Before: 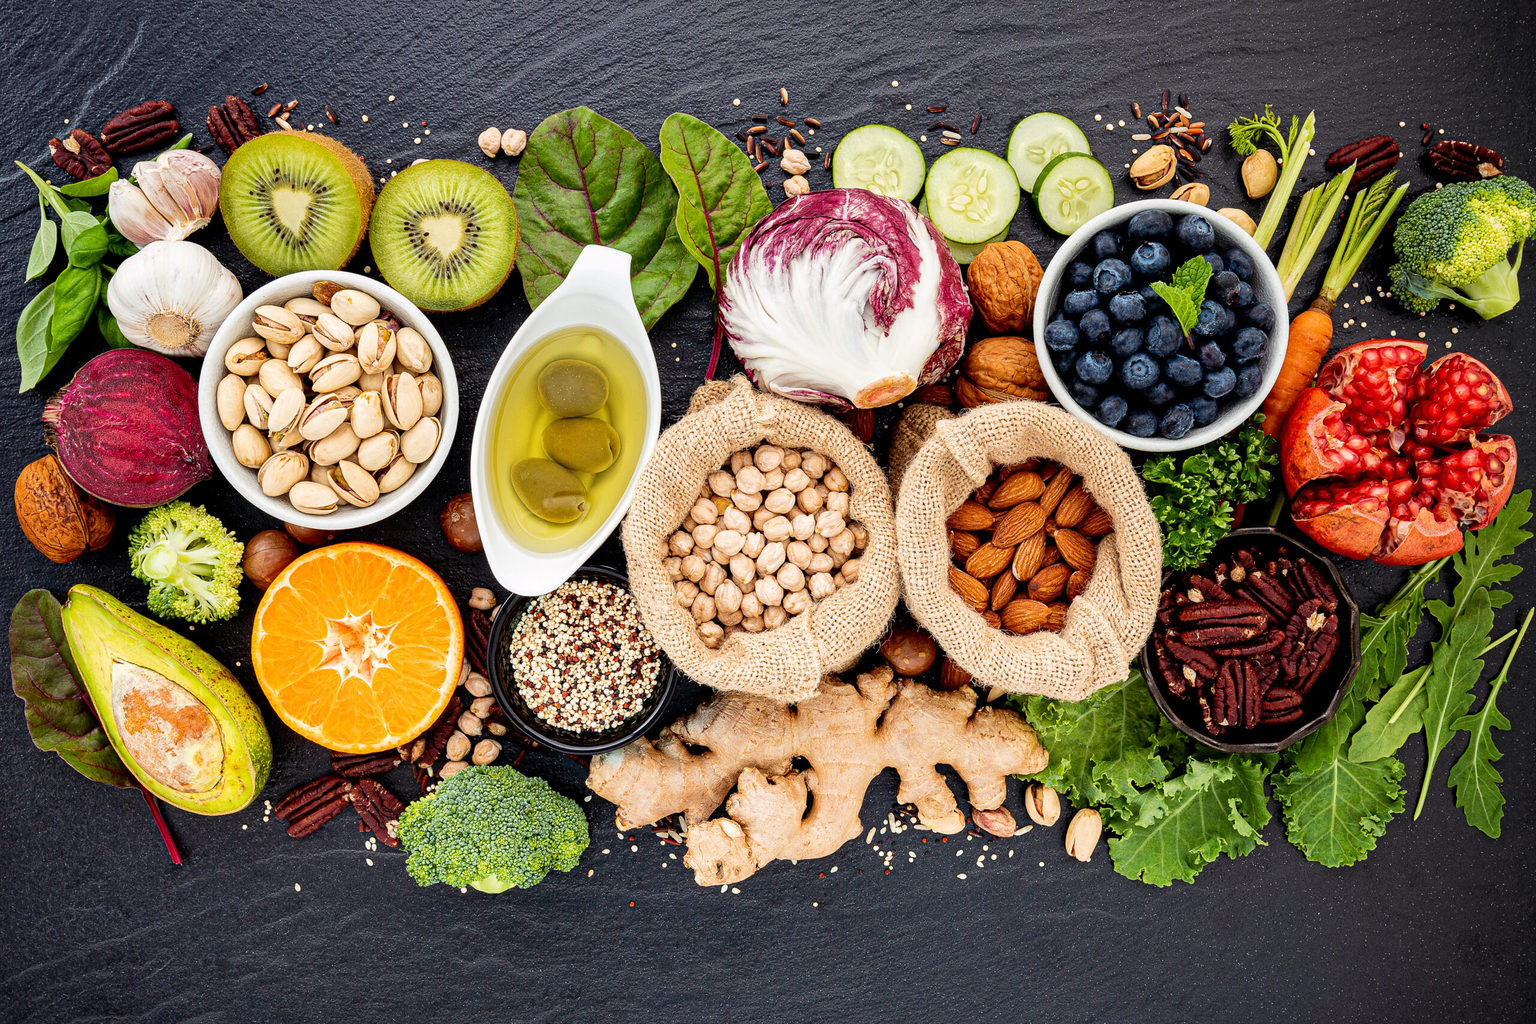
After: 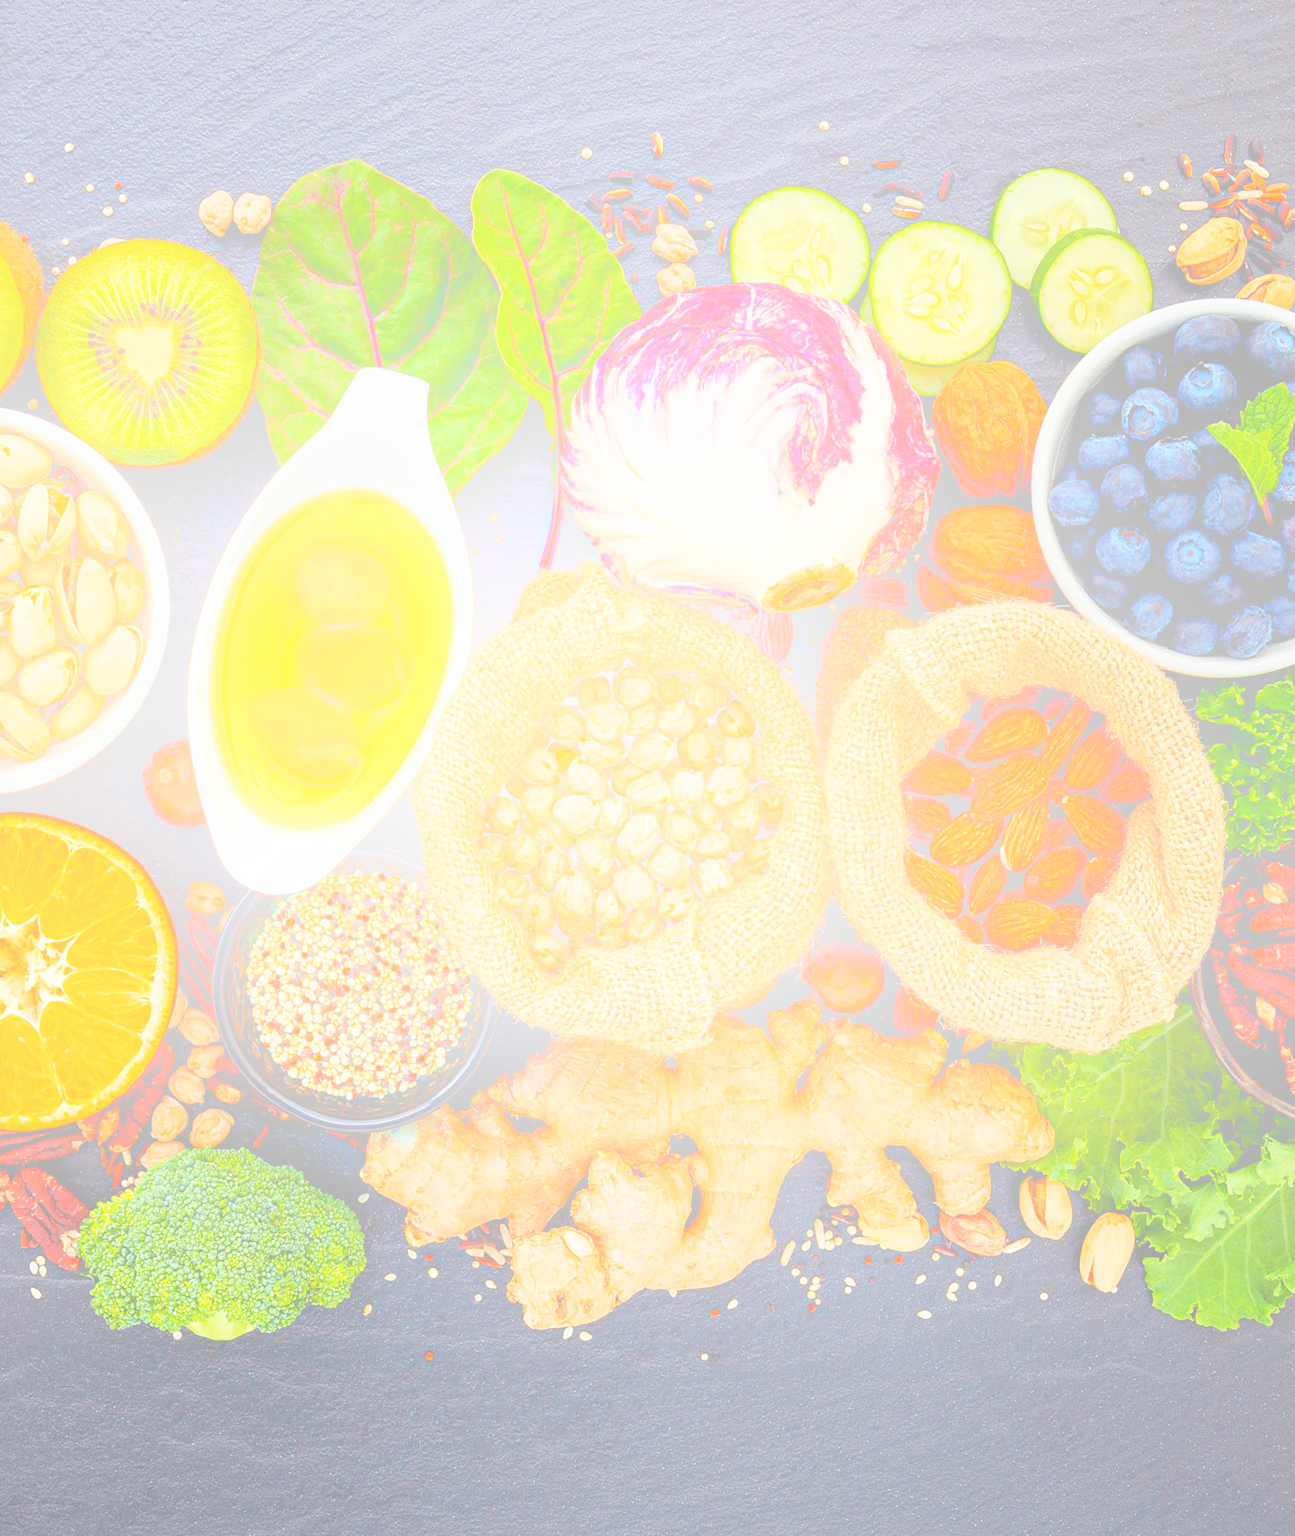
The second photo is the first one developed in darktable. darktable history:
crop and rotate: left 22.516%, right 21.234%
bloom: size 70%, threshold 25%, strength 70%
